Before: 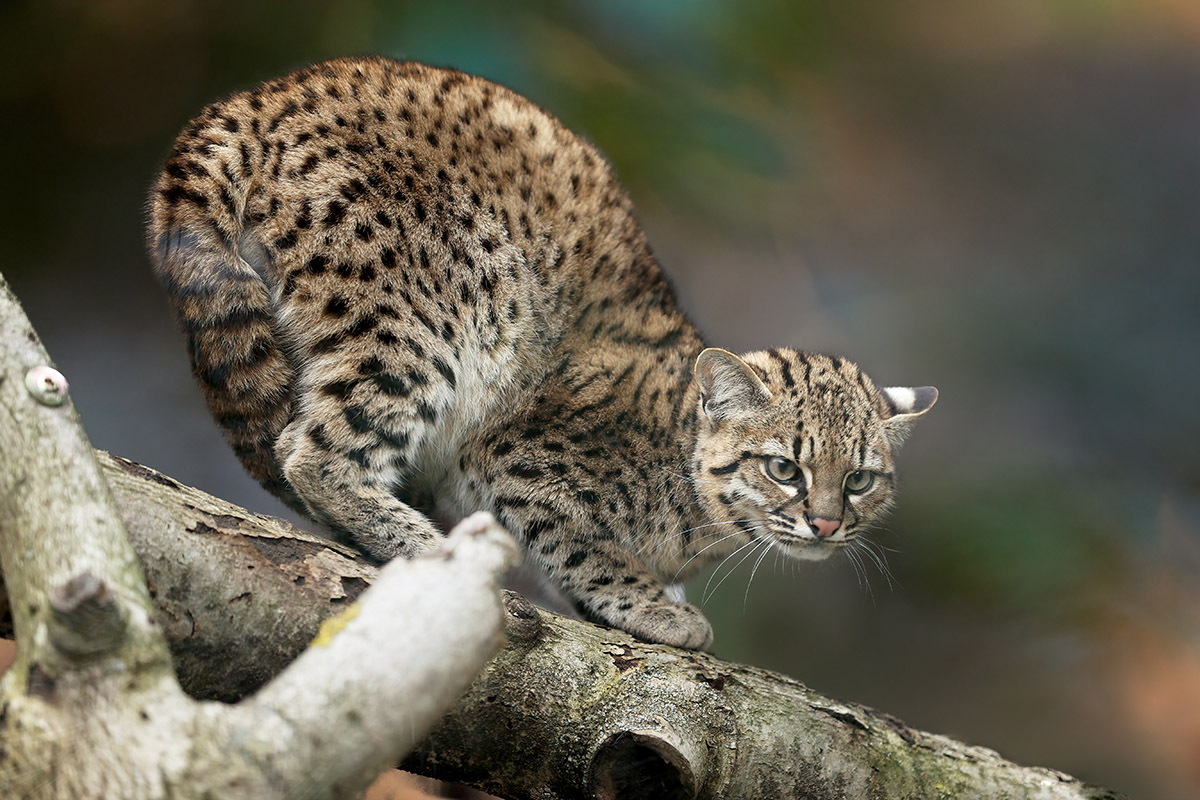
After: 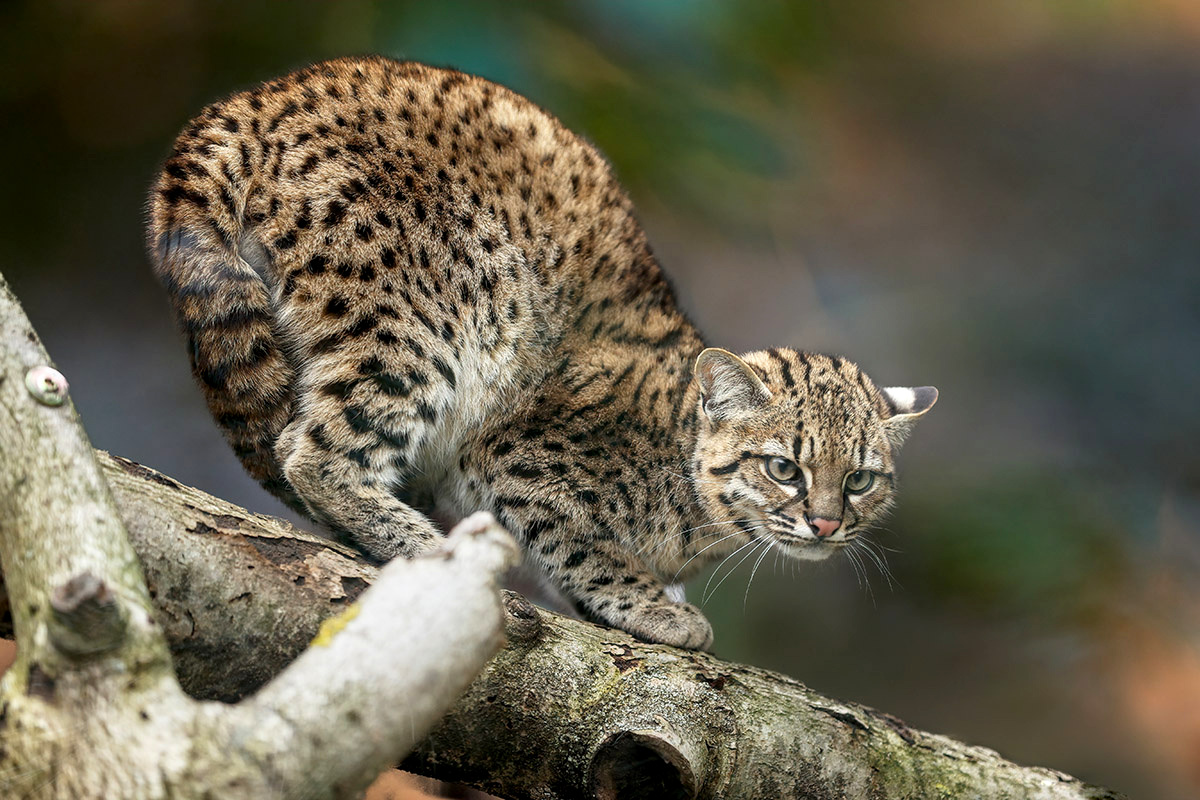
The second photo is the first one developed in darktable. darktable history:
local contrast: on, module defaults
contrast brightness saturation: contrast 0.078, saturation 0.198
